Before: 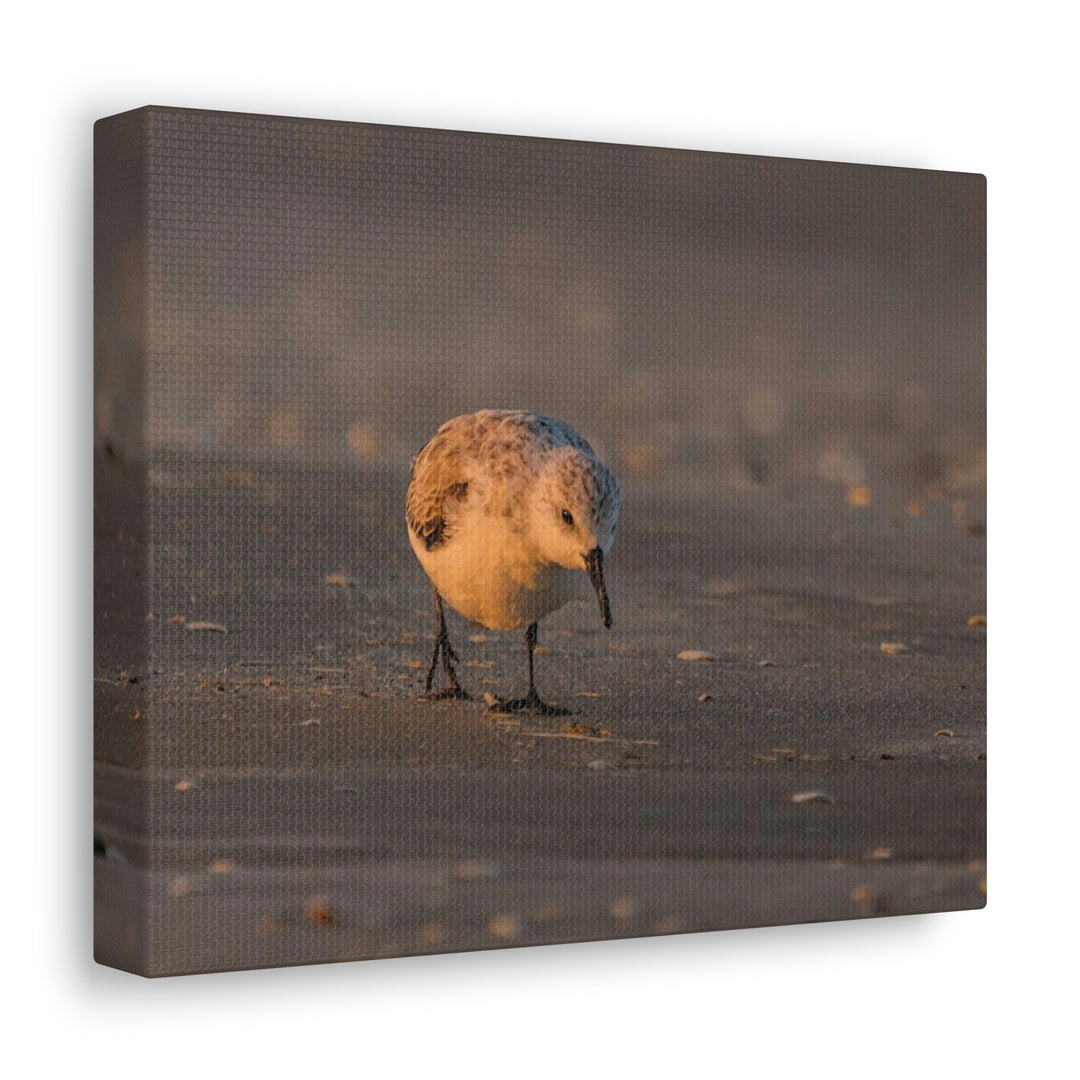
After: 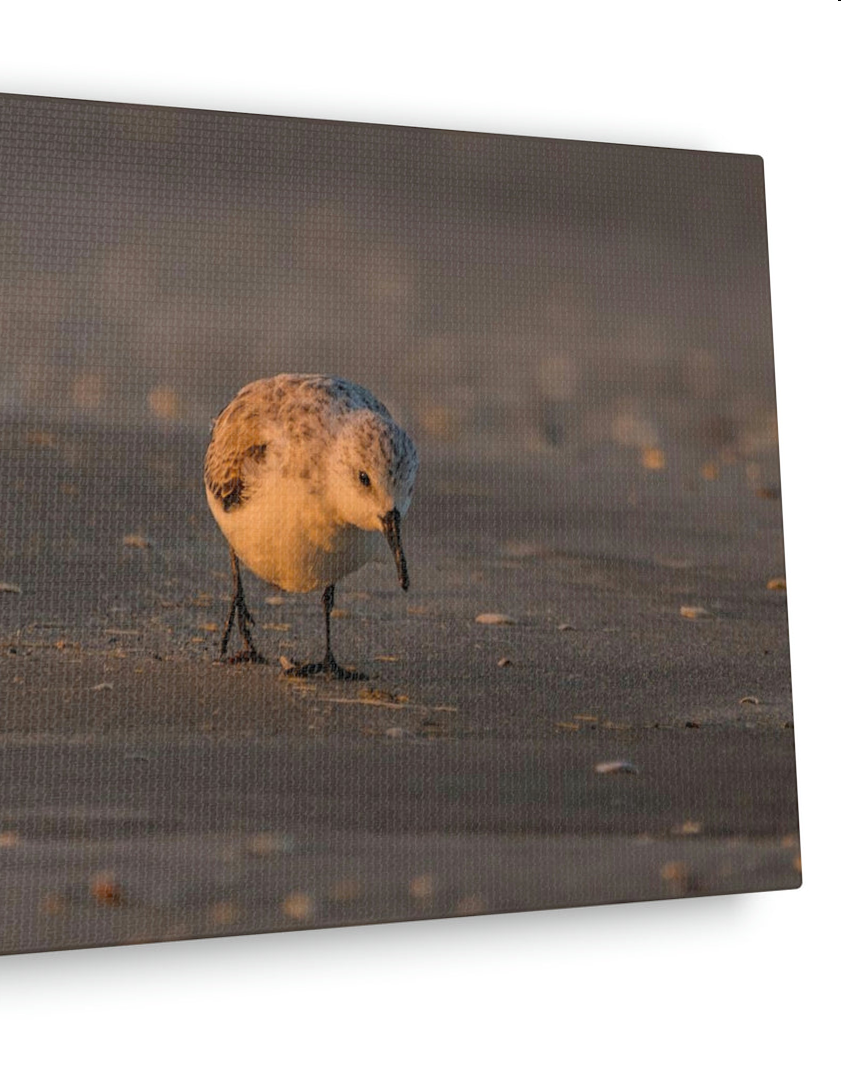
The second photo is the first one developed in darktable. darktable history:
crop: left 16.145%
rotate and perspective: rotation 0.215°, lens shift (vertical) -0.139, crop left 0.069, crop right 0.939, crop top 0.002, crop bottom 0.996
